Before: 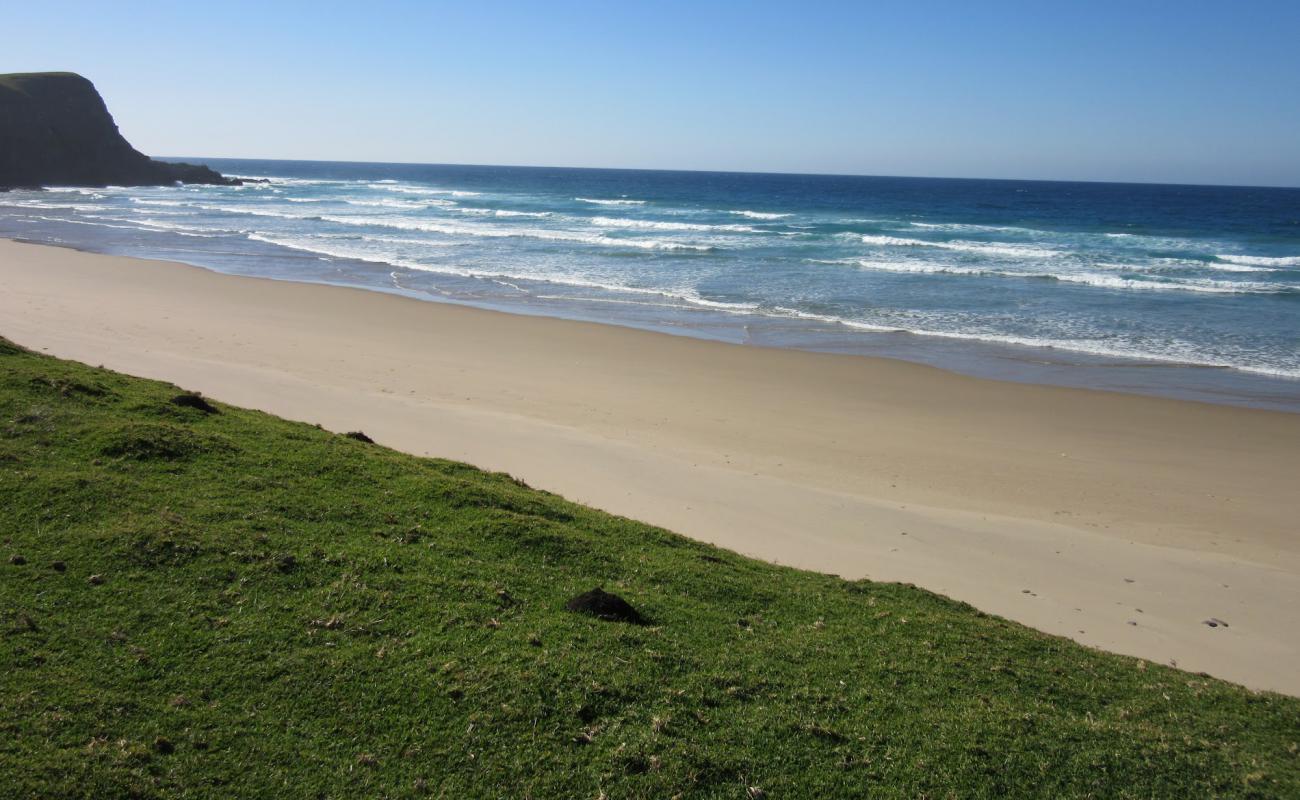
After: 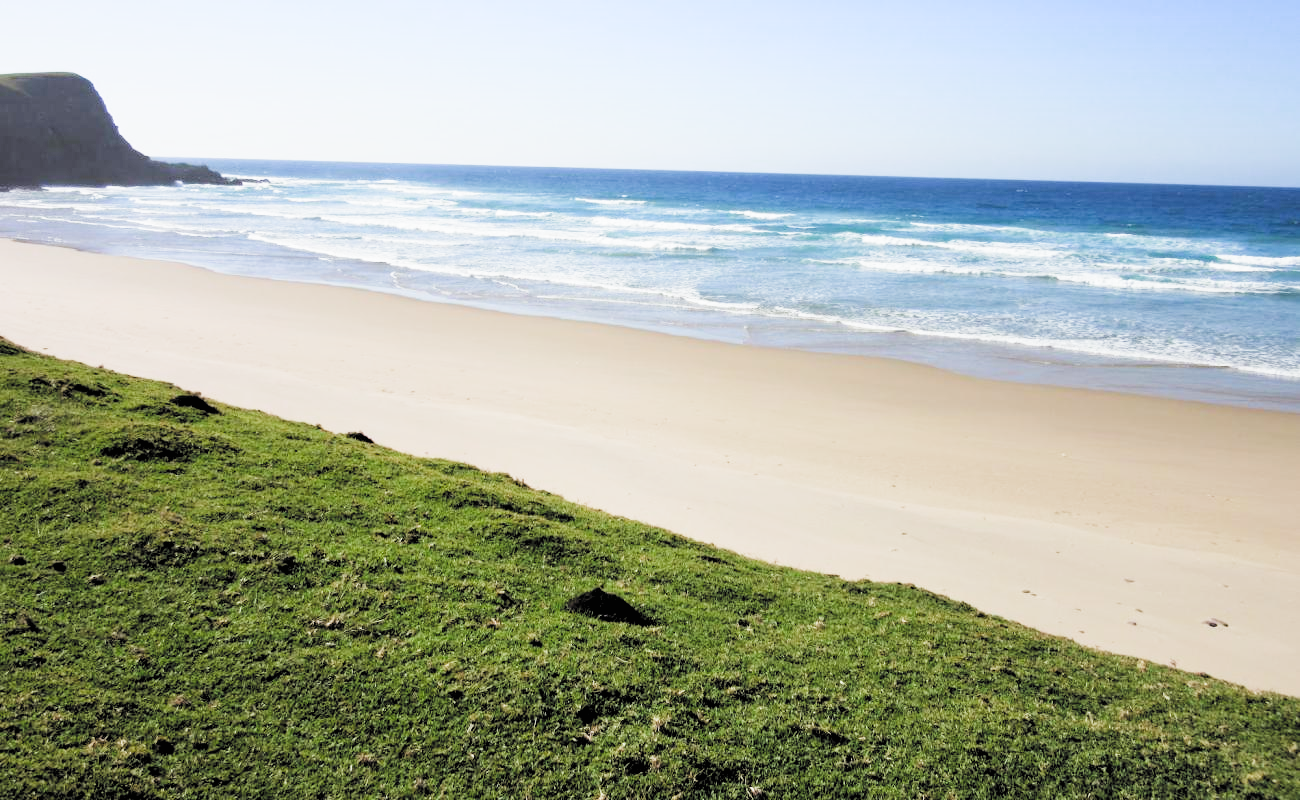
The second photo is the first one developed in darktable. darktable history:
contrast brightness saturation: contrast 0.196, brightness 0.162, saturation 0.219
color balance rgb: power › luminance 1.135%, power › chroma 0.38%, power › hue 36.81°, perceptual saturation grading › global saturation -11.197%, global vibrance 30.36%
exposure: black level correction 0, exposure 0.897 EV, compensate exposure bias true, compensate highlight preservation false
filmic rgb: black relative exposure -2.9 EV, white relative exposure 4.56 EV, threshold 3.04 EV, hardness 1.75, contrast 1.243, preserve chrominance RGB euclidean norm (legacy), color science v4 (2020), enable highlight reconstruction true
